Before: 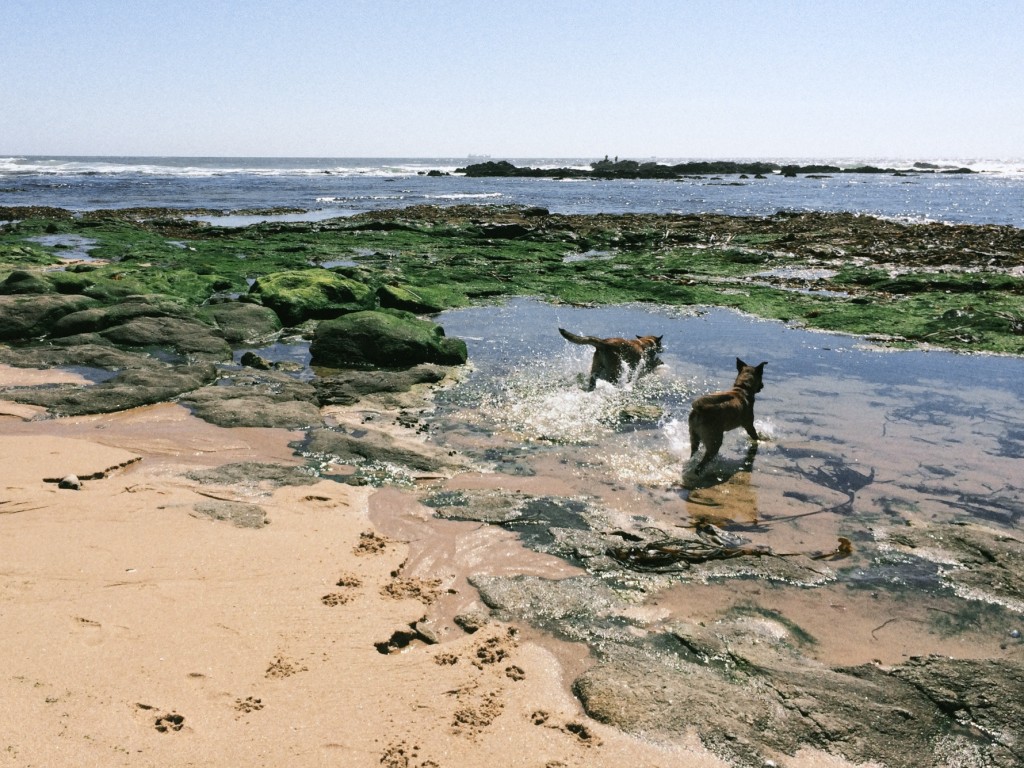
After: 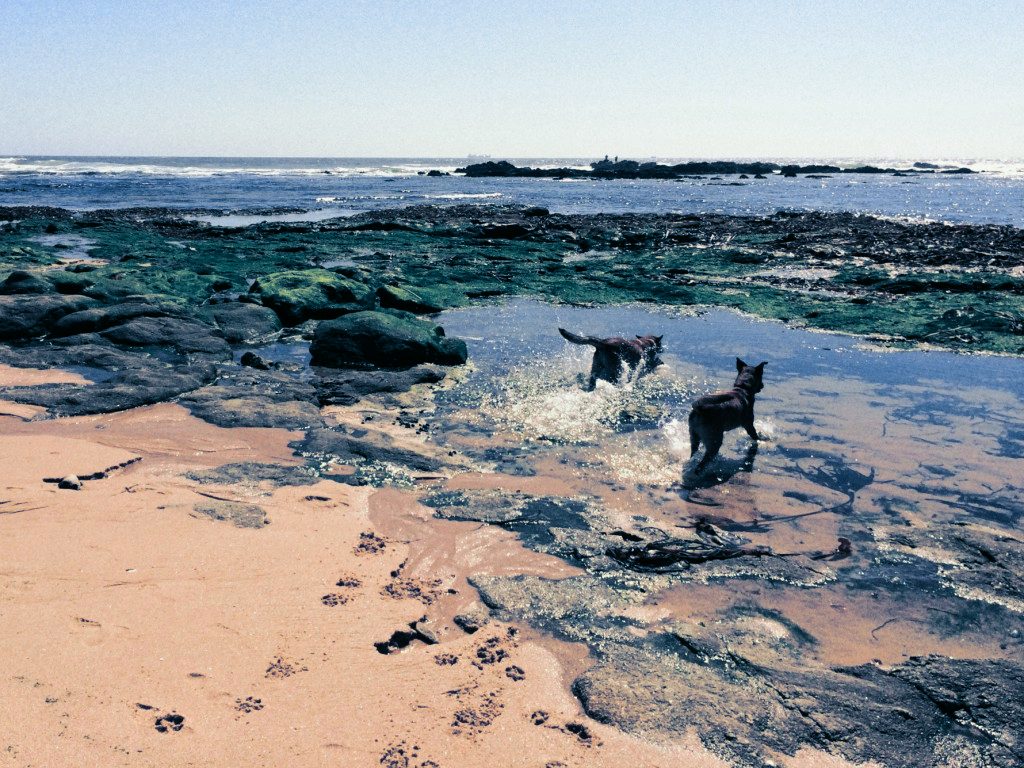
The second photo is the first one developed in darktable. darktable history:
white balance: red 1, blue 1
tone curve: curves: ch0 [(0, 0) (0.059, 0.027) (0.162, 0.125) (0.304, 0.279) (0.547, 0.532) (0.828, 0.815) (1, 0.983)]; ch1 [(0, 0) (0.23, 0.166) (0.34, 0.298) (0.371, 0.334) (0.435, 0.413) (0.477, 0.469) (0.499, 0.498) (0.529, 0.544) (0.559, 0.587) (0.743, 0.798) (1, 1)]; ch2 [(0, 0) (0.431, 0.414) (0.498, 0.503) (0.524, 0.531) (0.568, 0.567) (0.6, 0.597) (0.643, 0.631) (0.74, 0.721) (1, 1)], color space Lab, independent channels, preserve colors none
split-toning: shadows › hue 226.8°, shadows › saturation 0.84
